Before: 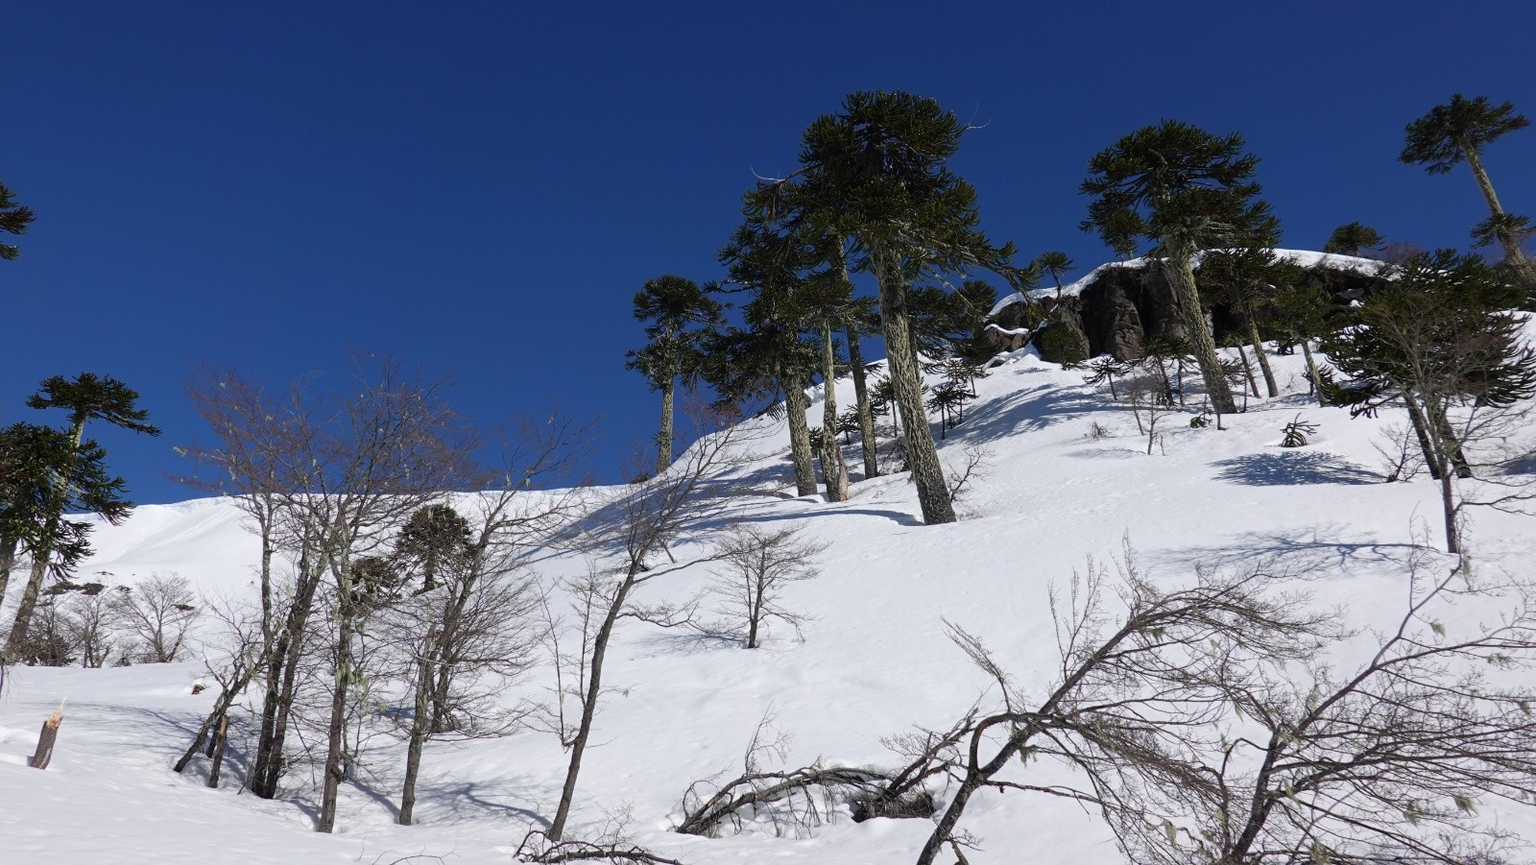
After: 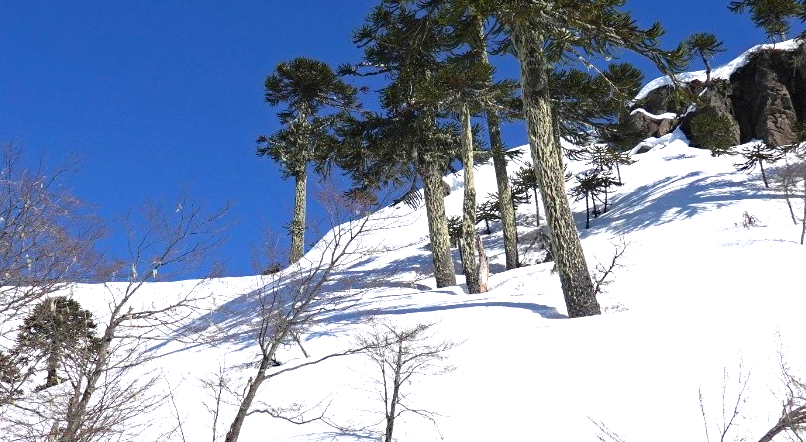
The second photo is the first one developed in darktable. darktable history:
crop: left 24.718%, top 25.48%, right 24.879%, bottom 25.447%
exposure: black level correction 0, exposure 1.275 EV, compensate highlight preservation false
haze removal: compatibility mode true, adaptive false
